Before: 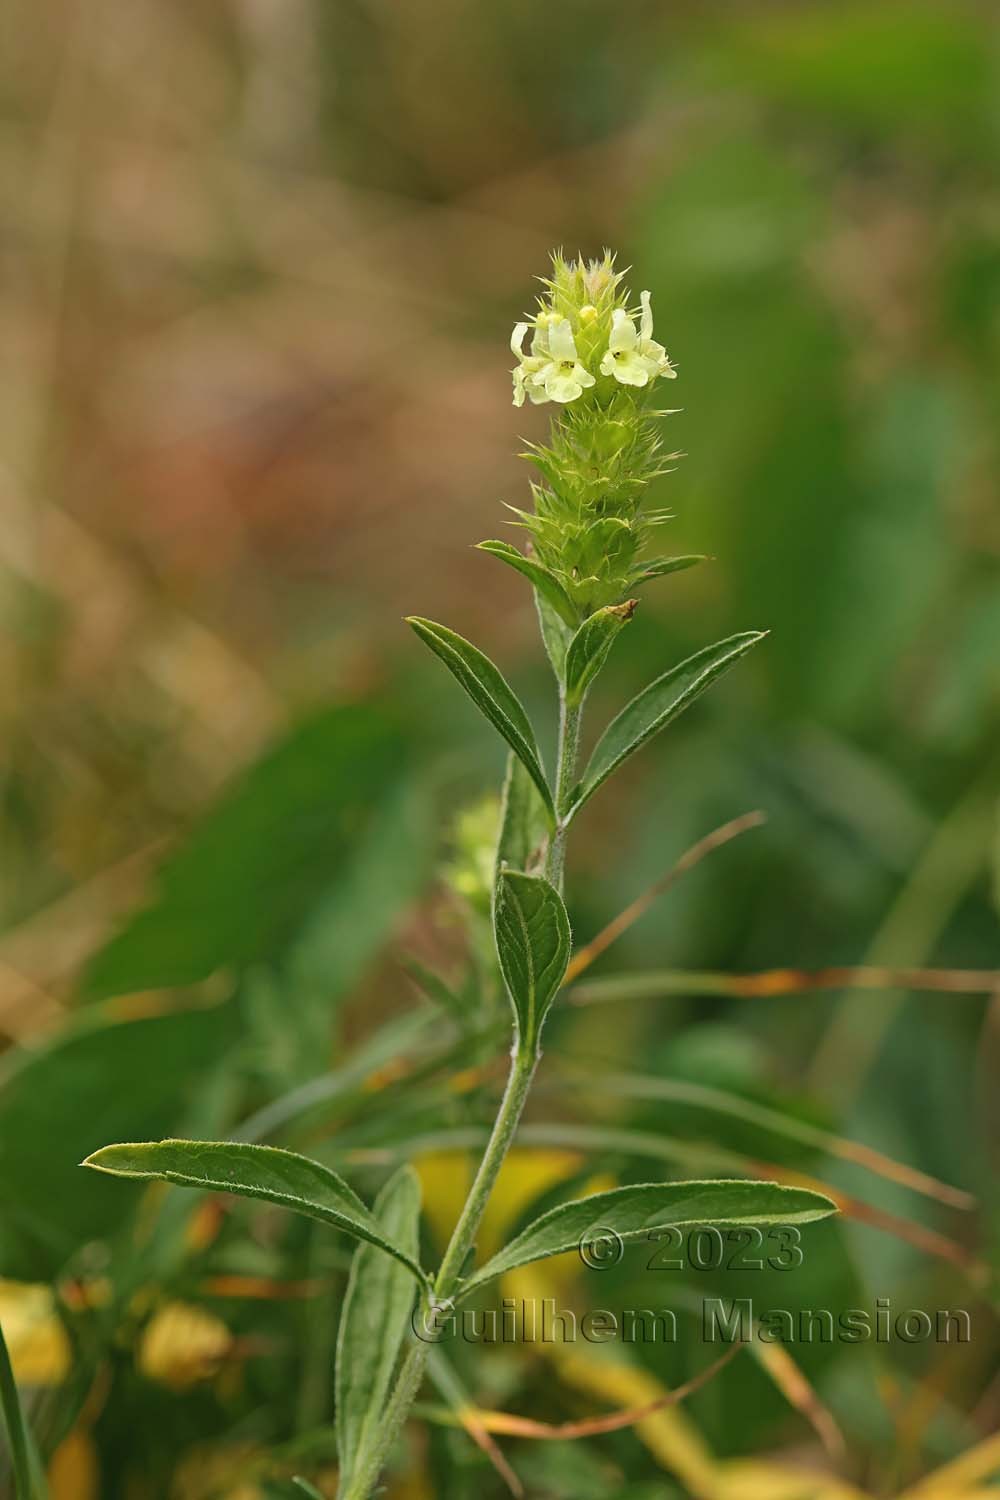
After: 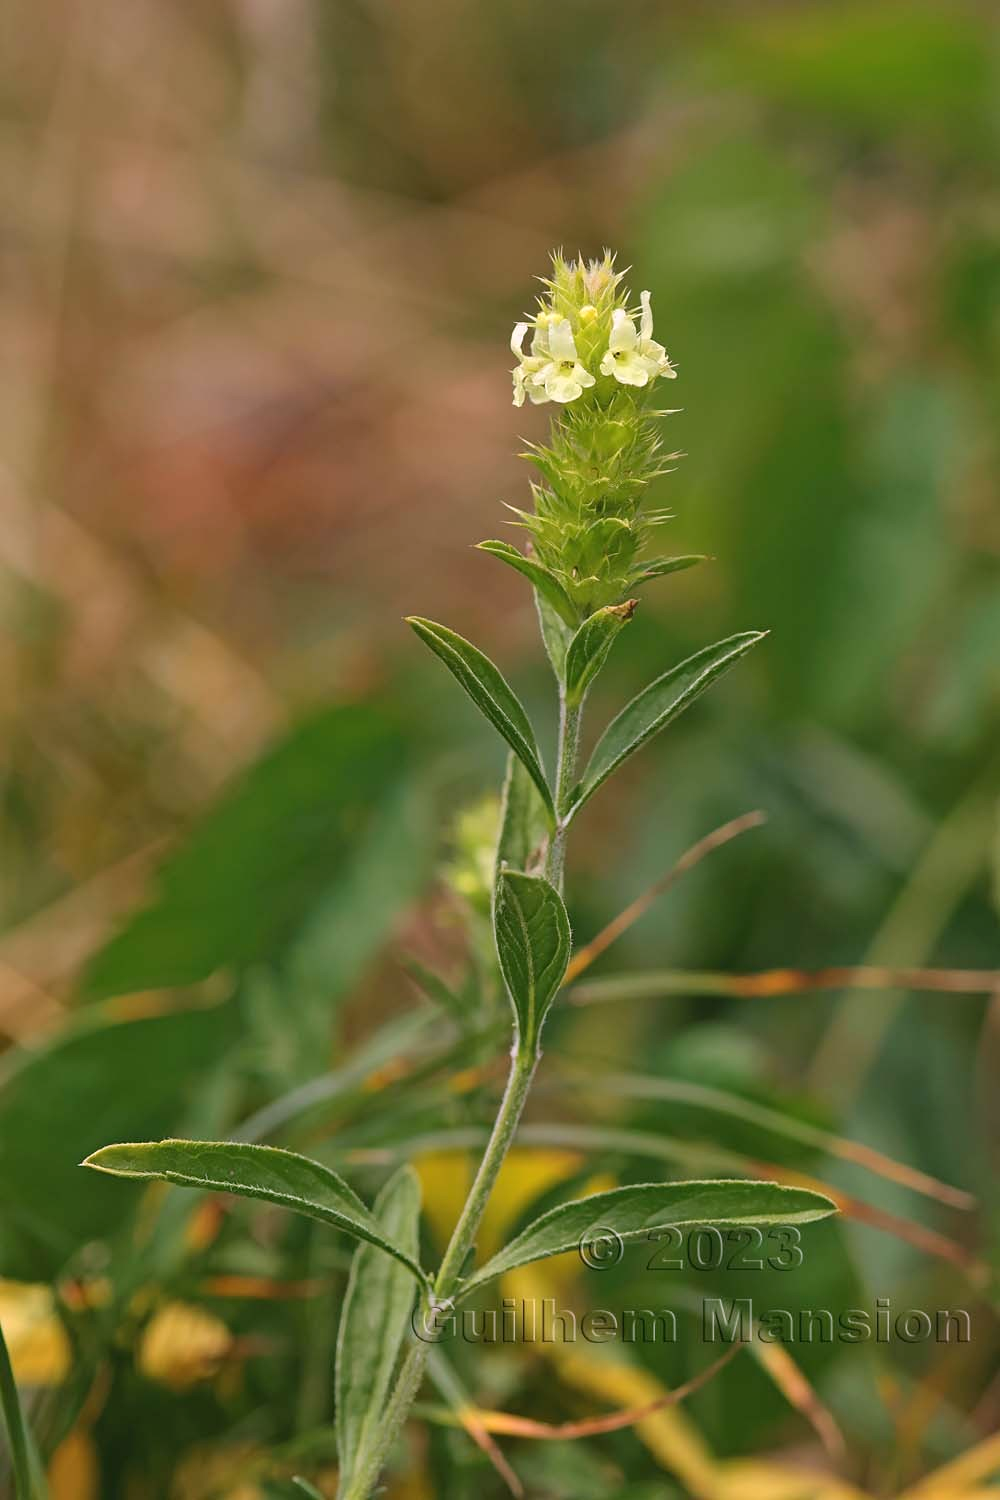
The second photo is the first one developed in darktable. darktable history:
shadows and highlights: shadows 37.27, highlights -28.18, soften with gaussian
white balance: red 1.066, blue 1.119
